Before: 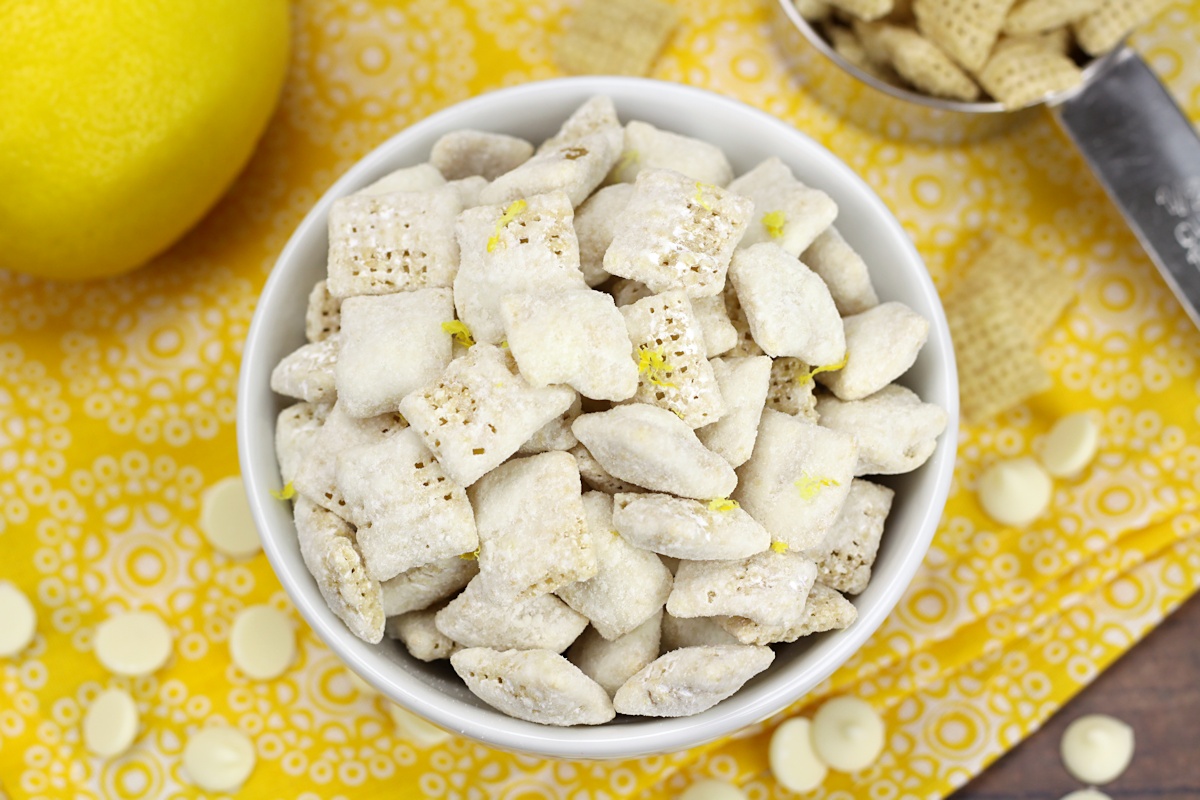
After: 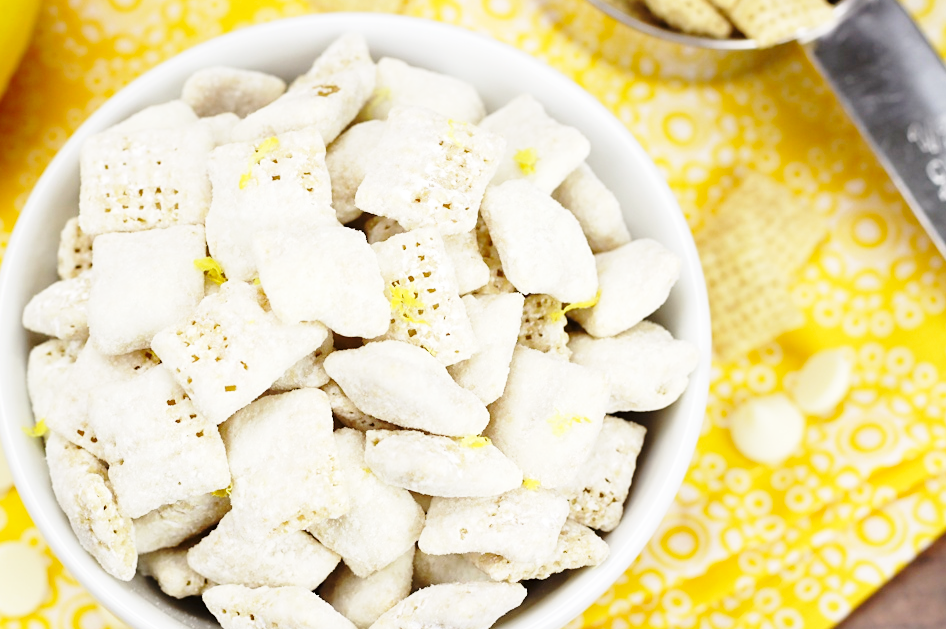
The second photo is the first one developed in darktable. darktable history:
base curve: curves: ch0 [(0, 0) (0.028, 0.03) (0.121, 0.232) (0.46, 0.748) (0.859, 0.968) (1, 1)], preserve colors none
crop and rotate: left 20.74%, top 7.912%, right 0.375%, bottom 13.378%
